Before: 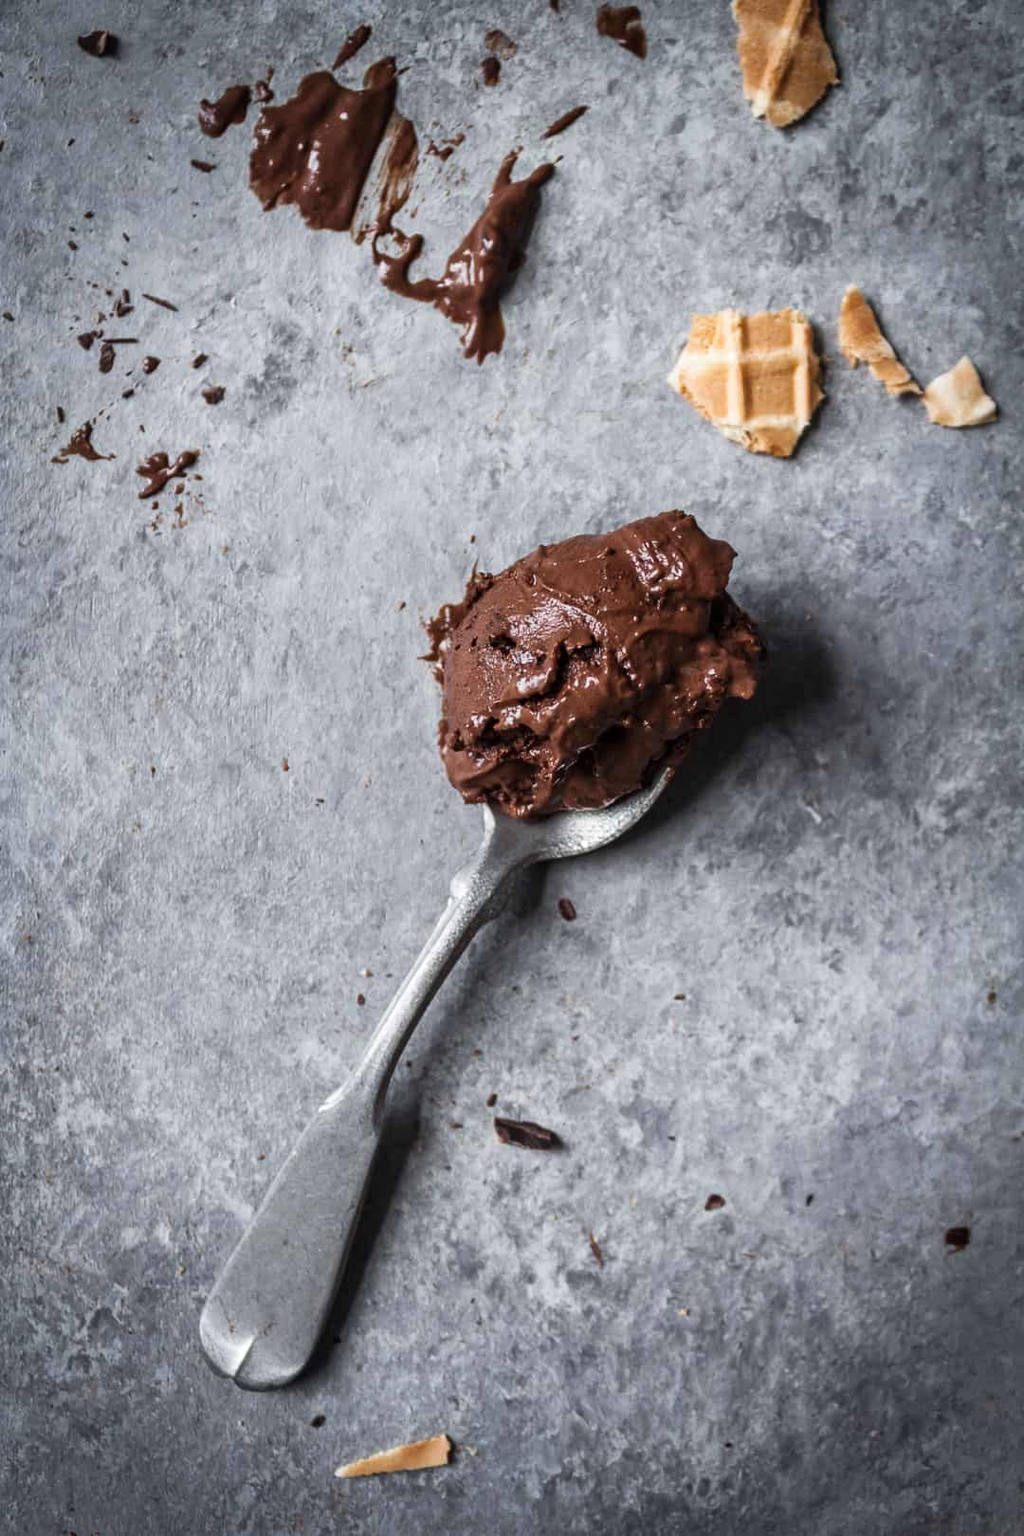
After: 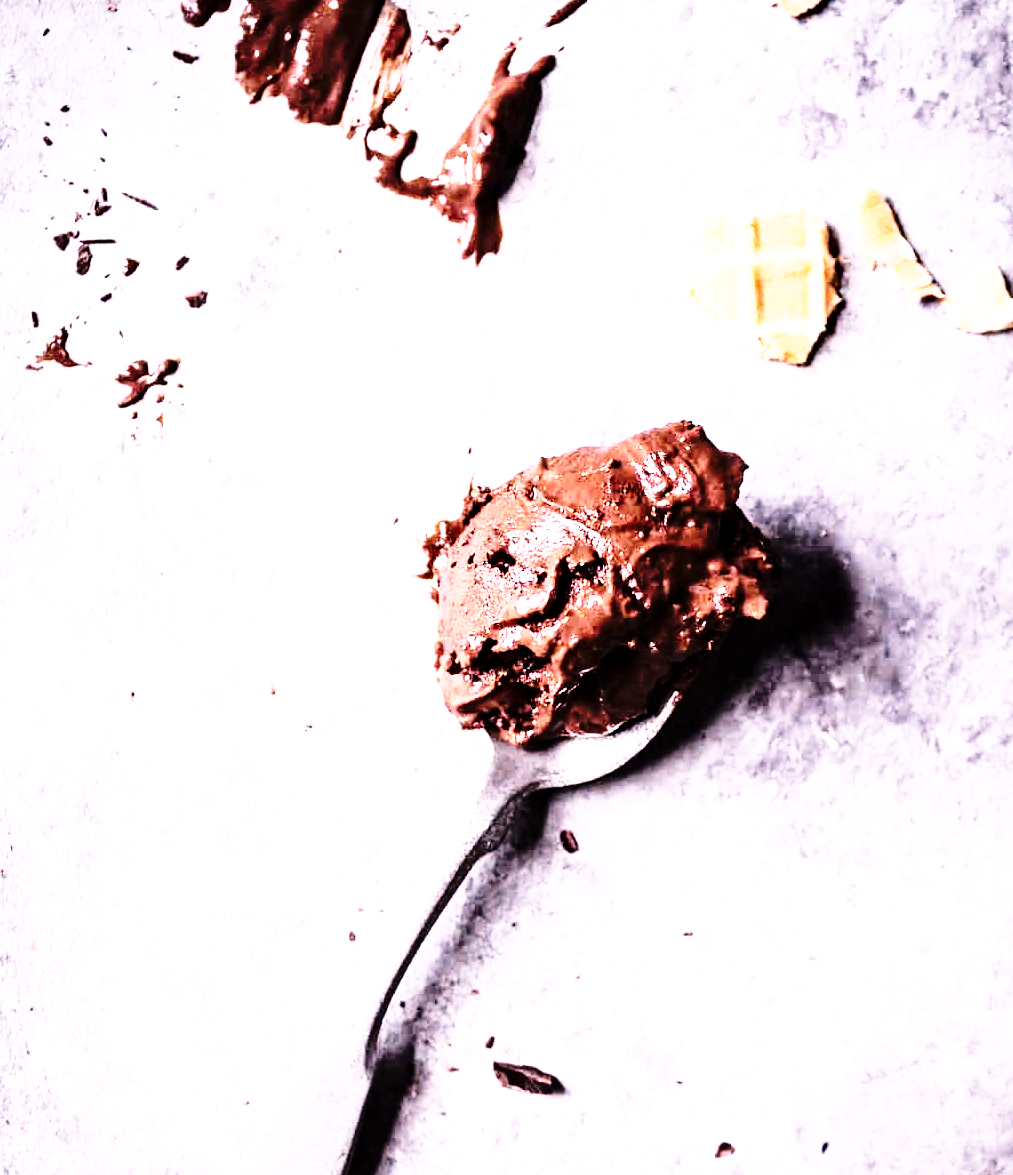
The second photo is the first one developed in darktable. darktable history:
rgb curve: curves: ch0 [(0, 0) (0.21, 0.15) (0.24, 0.21) (0.5, 0.75) (0.75, 0.96) (0.89, 0.99) (1, 1)]; ch1 [(0, 0.02) (0.21, 0.13) (0.25, 0.2) (0.5, 0.67) (0.75, 0.9) (0.89, 0.97) (1, 1)]; ch2 [(0, 0.02) (0.21, 0.13) (0.25, 0.2) (0.5, 0.67) (0.75, 0.9) (0.89, 0.97) (1, 1)], compensate middle gray true
color balance: on, module defaults
crop: left 2.737%, top 7.287%, right 3.421%, bottom 20.179%
white balance: red 1.188, blue 1.11
base curve: curves: ch0 [(0, 0) (0.028, 0.03) (0.105, 0.232) (0.387, 0.748) (0.754, 0.968) (1, 1)], fusion 1, exposure shift 0.576, preserve colors none
